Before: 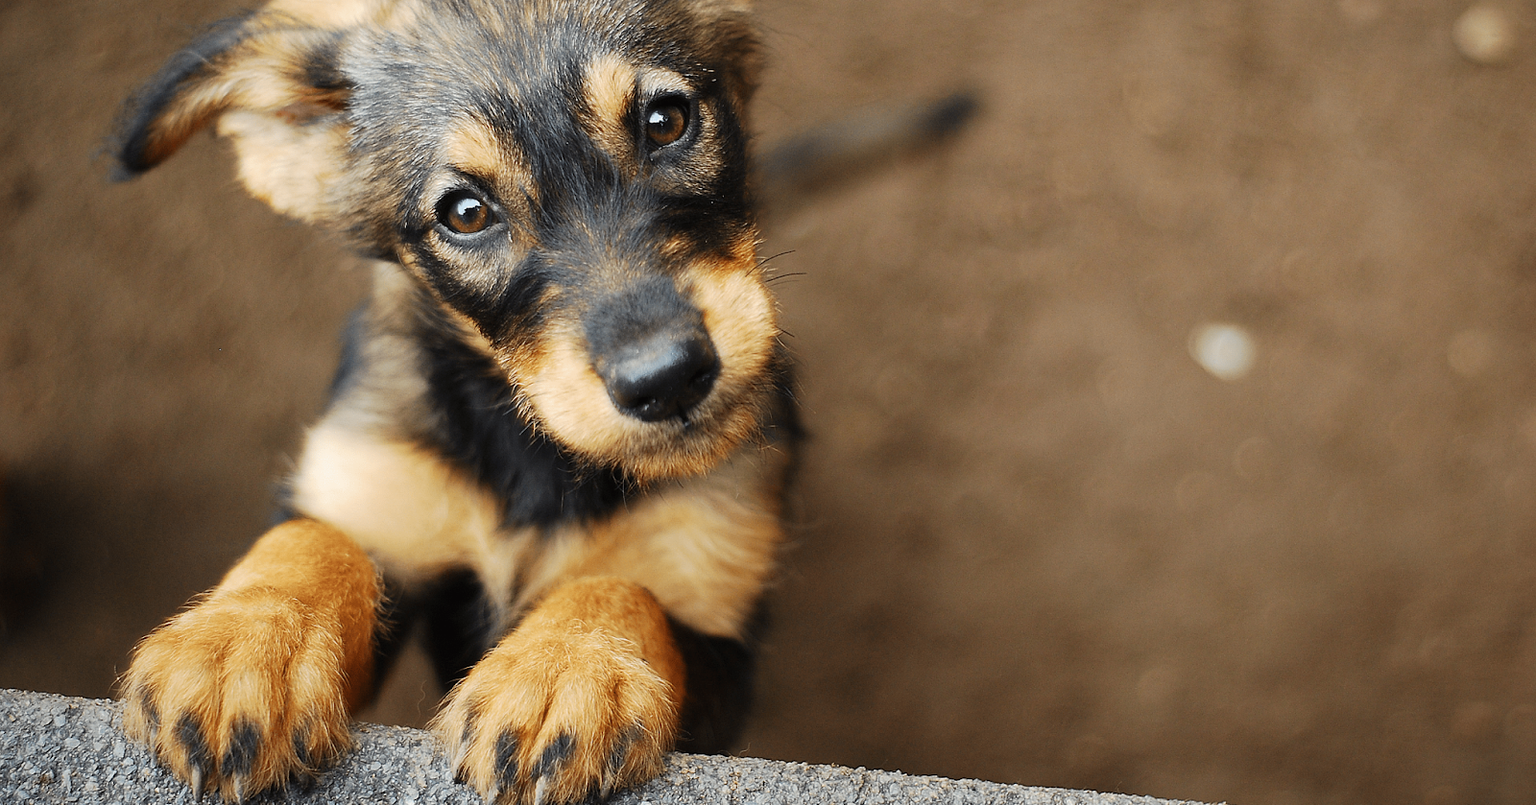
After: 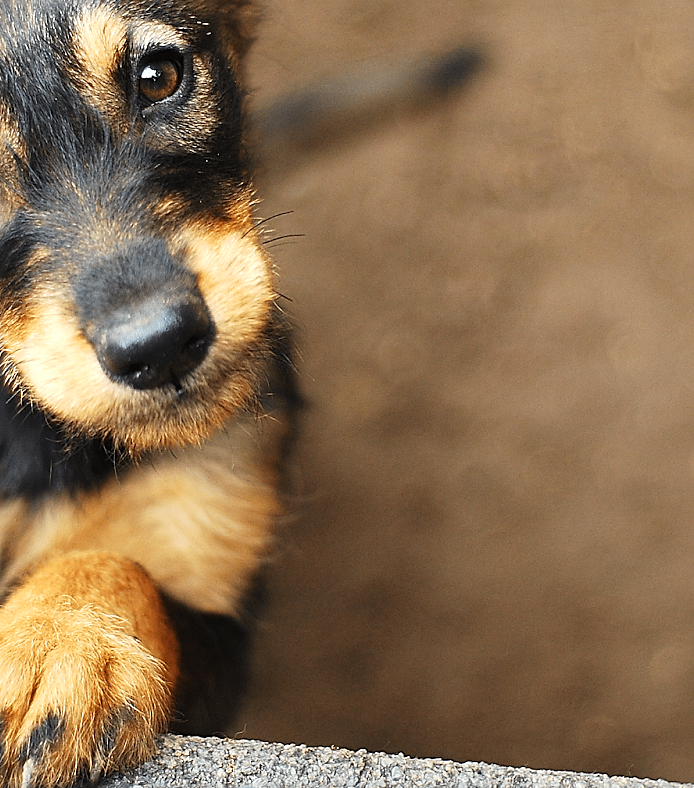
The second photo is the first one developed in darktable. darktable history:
sharpen: on, module defaults
exposure: black level correction 0, exposure 0.4 EV, compensate exposure bias true, compensate highlight preservation false
tone equalizer: on, module defaults
crop: left 33.452%, top 6.025%, right 23.155%
